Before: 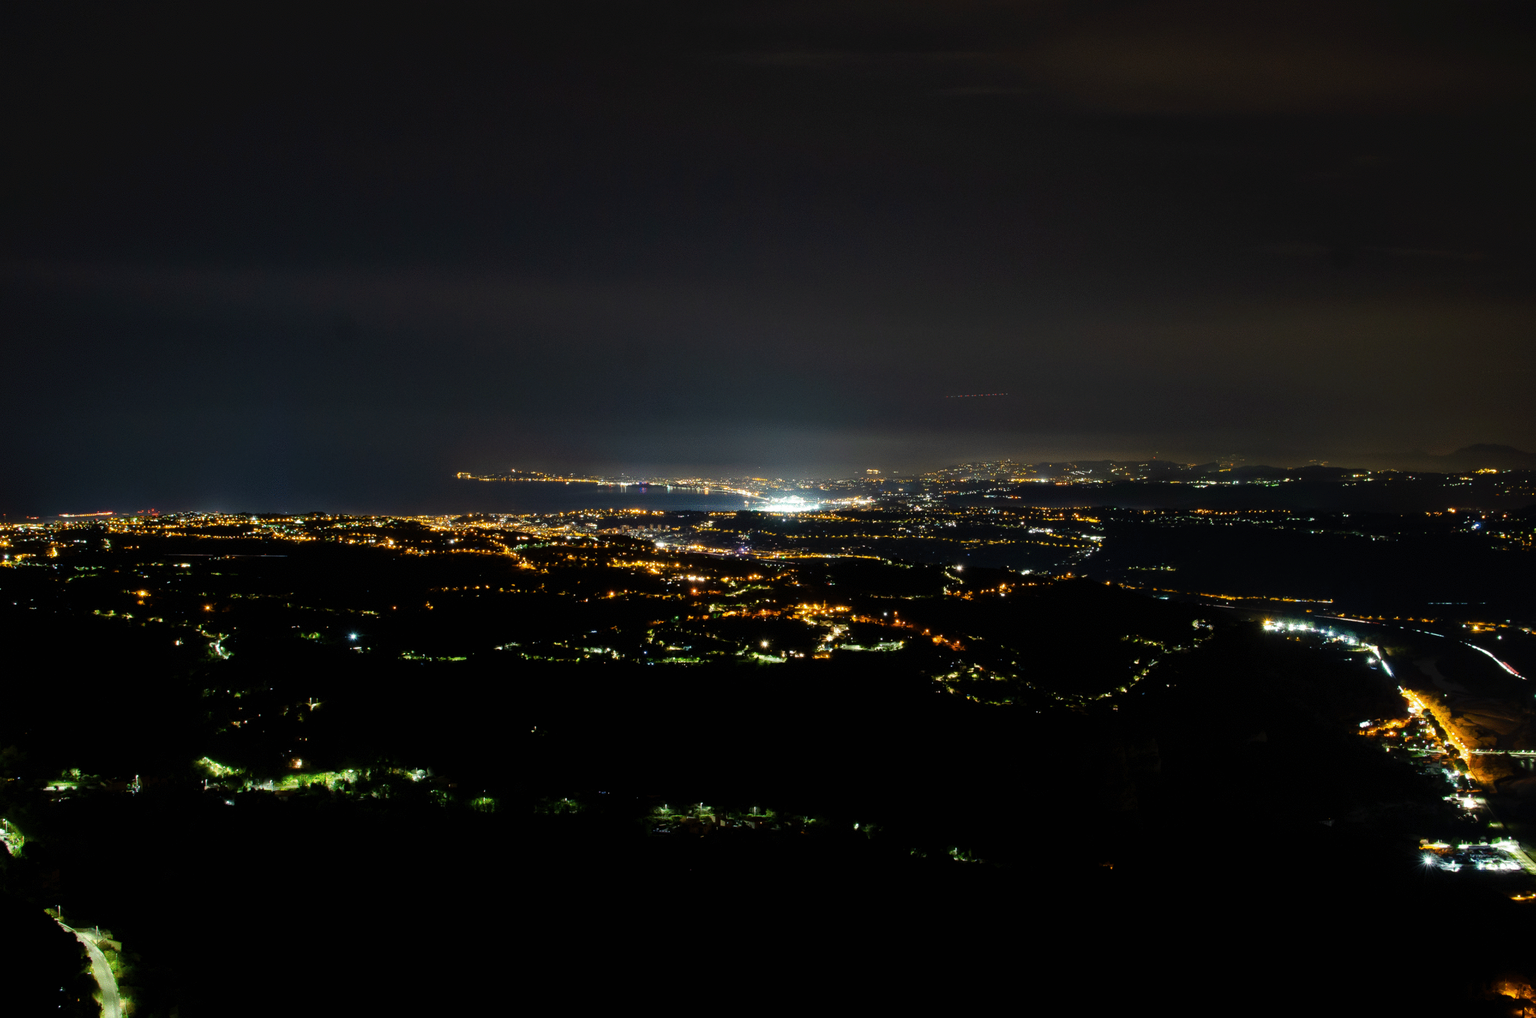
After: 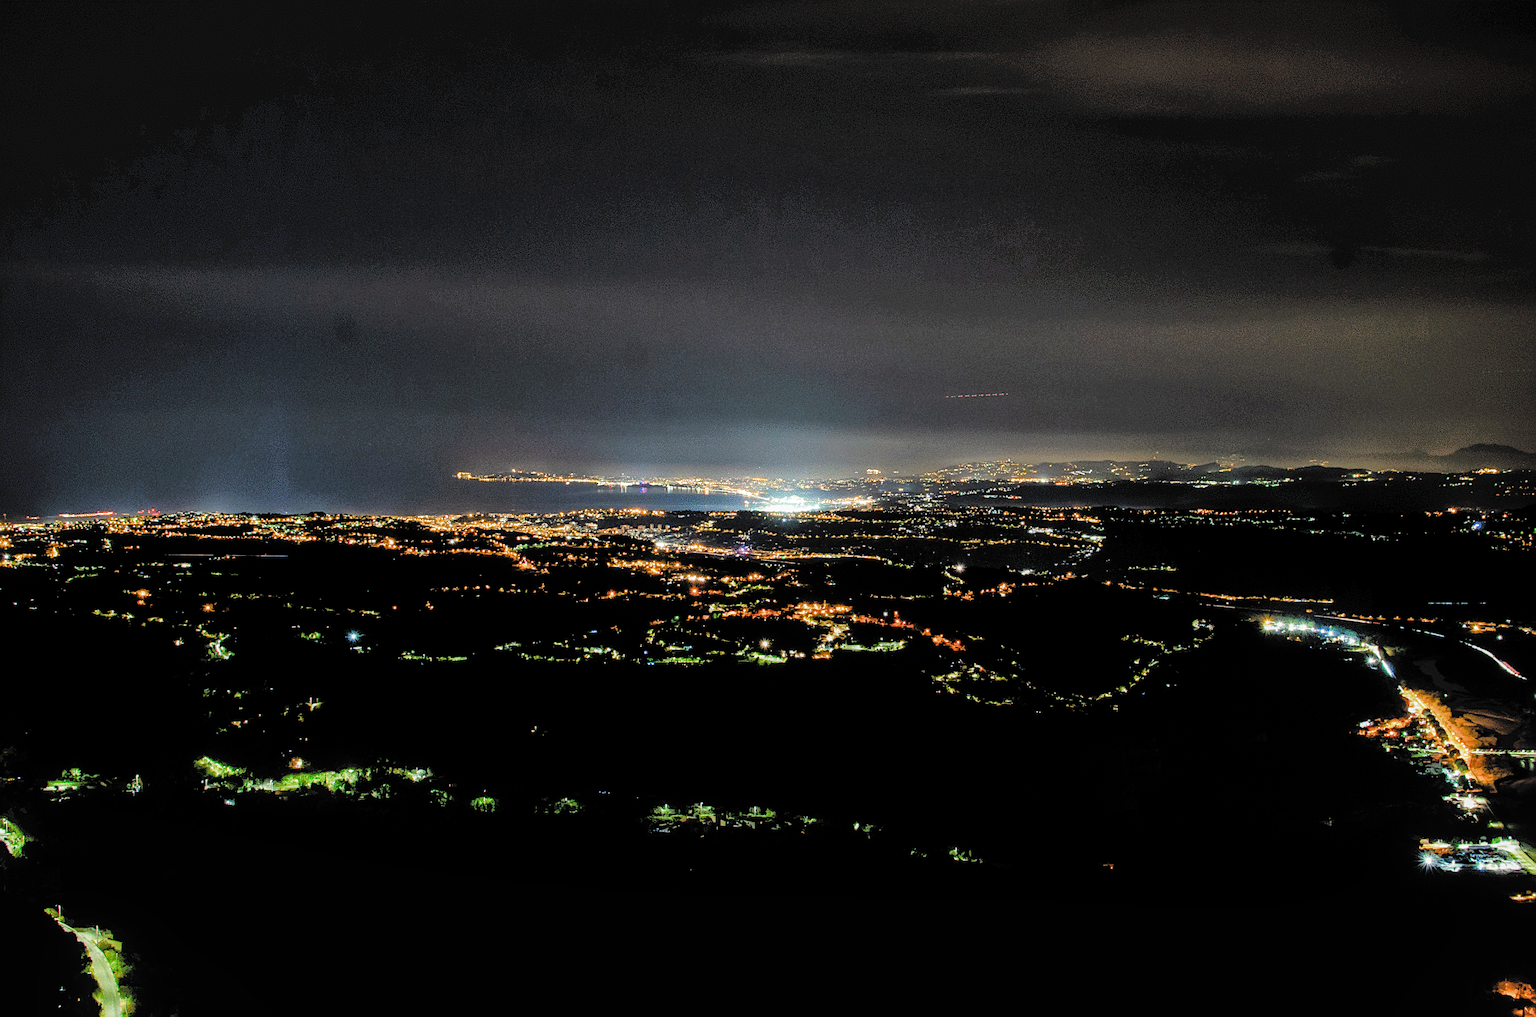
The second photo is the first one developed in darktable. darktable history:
exposure: black level correction 0, exposure 1.45 EV, compensate highlight preservation false
local contrast: on, module defaults
filmic rgb: black relative exposure -5.14 EV, white relative exposure 3.96 EV, hardness 2.89, contrast 1.298, highlights saturation mix -30.11%, preserve chrominance max RGB, color science v6 (2022), contrast in shadows safe, contrast in highlights safe
sharpen: amount 0.596
shadows and highlights: on, module defaults
